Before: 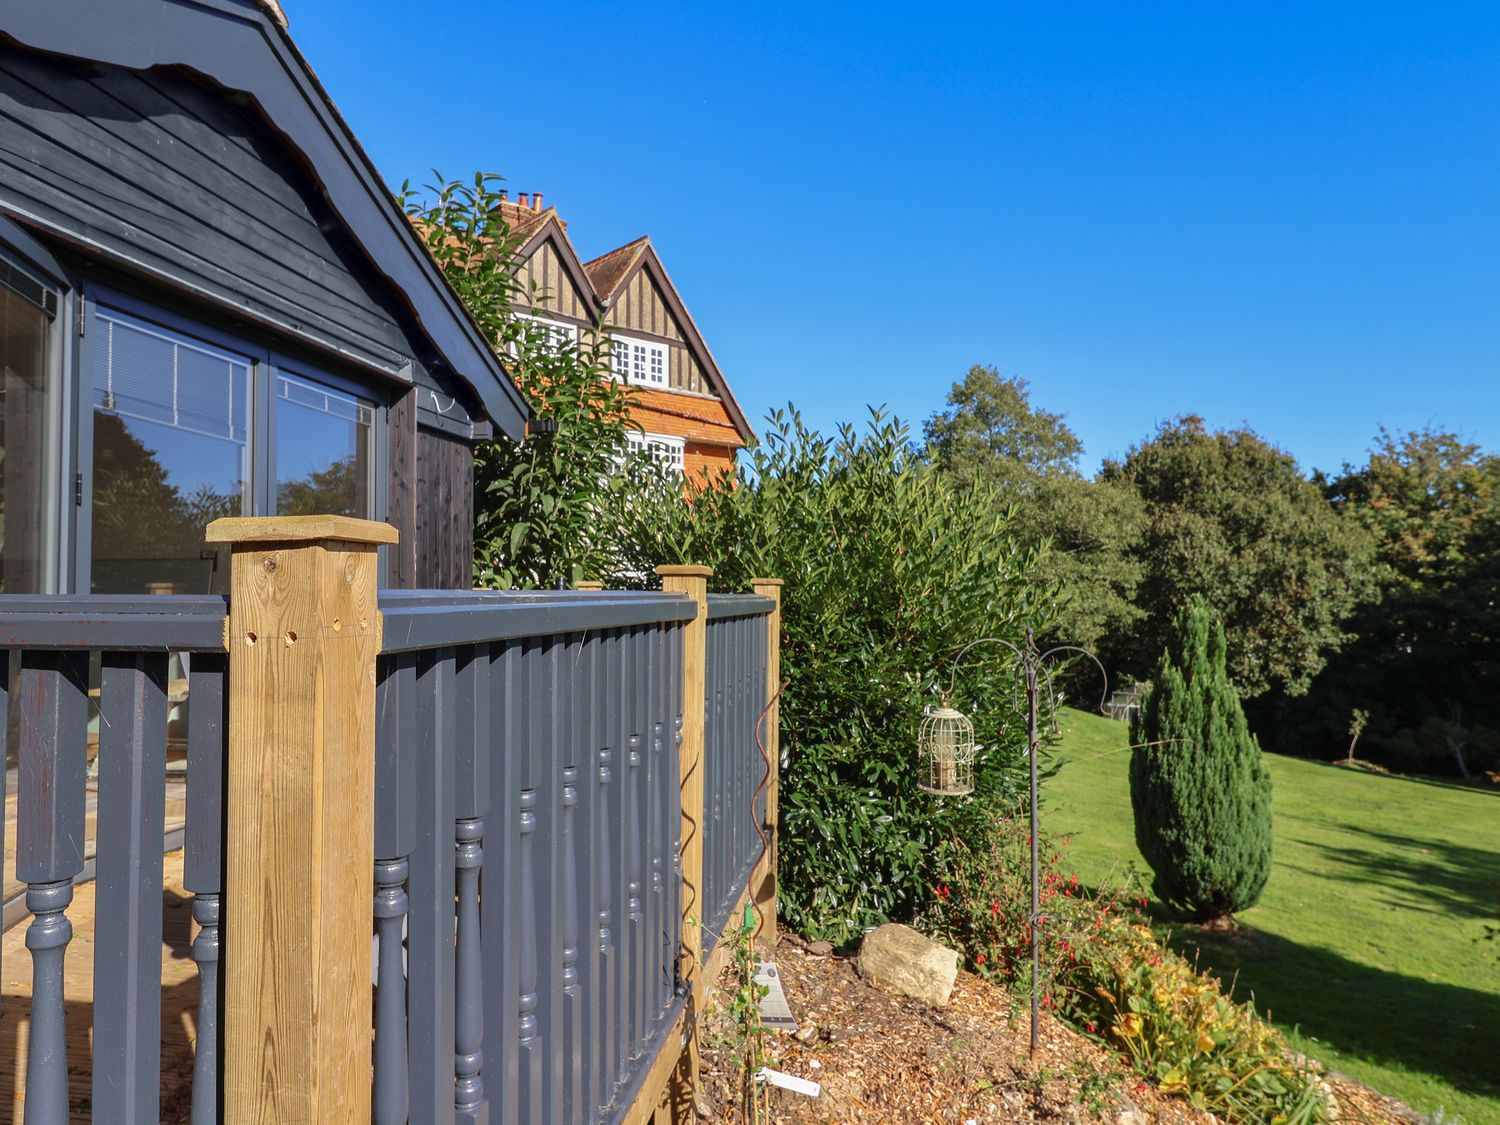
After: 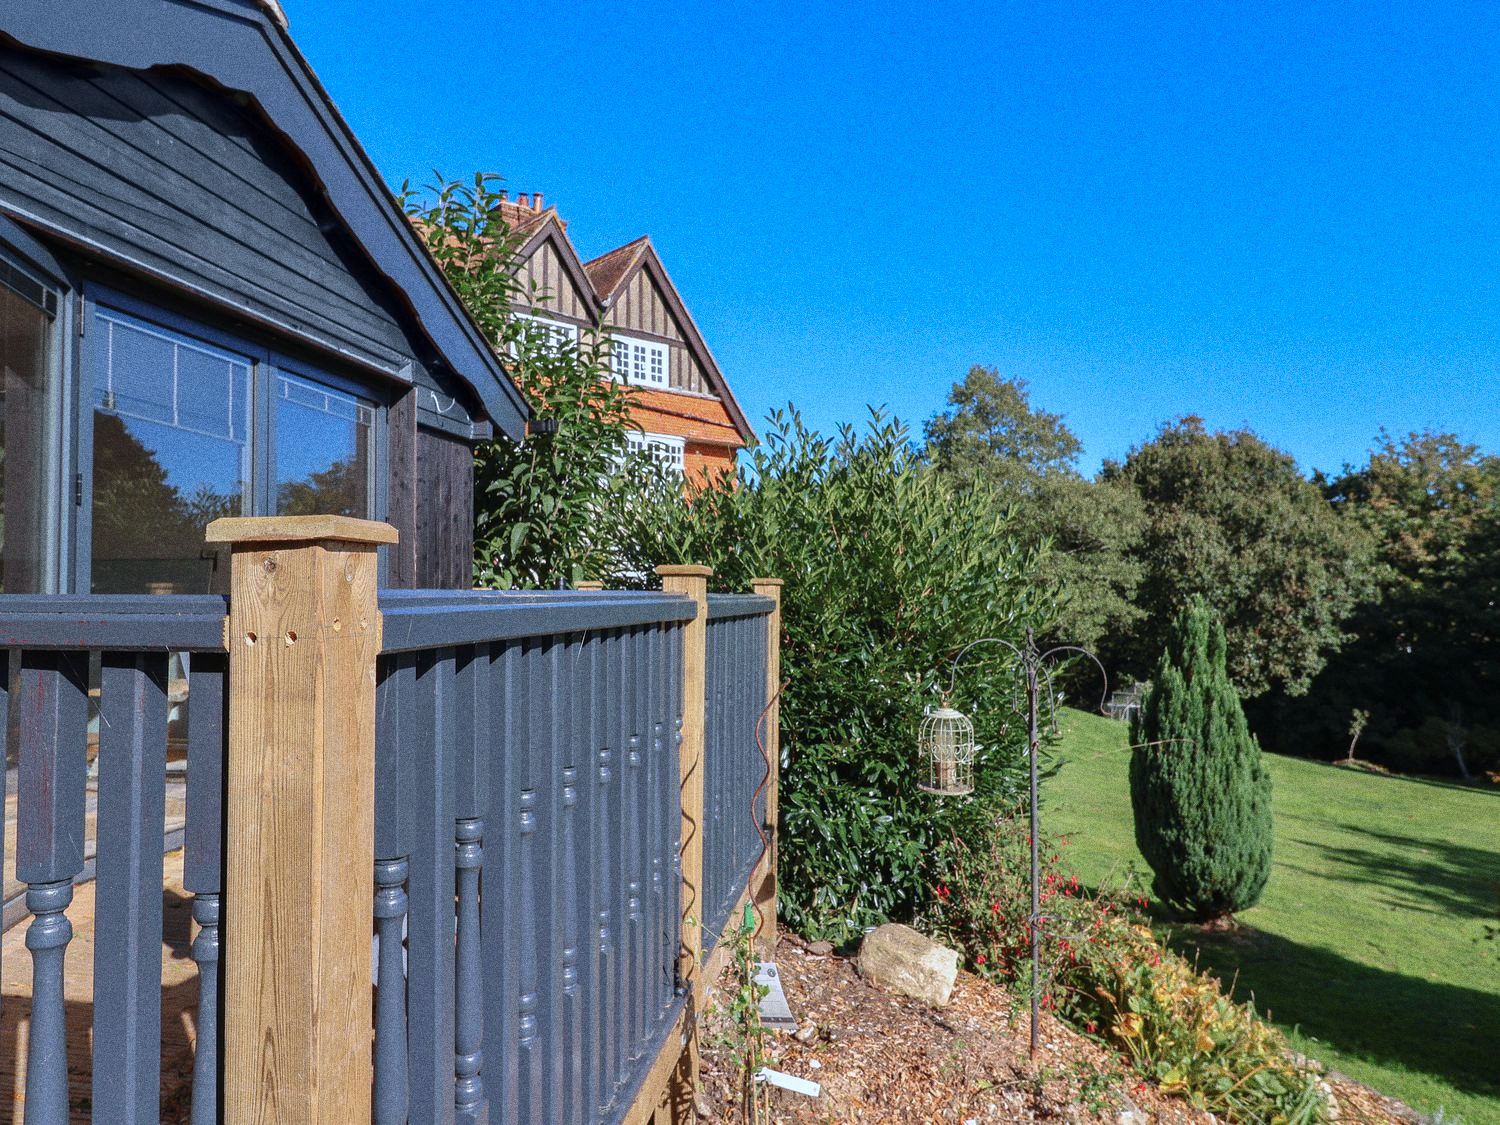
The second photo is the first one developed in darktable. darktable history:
color correction: highlights a* -2.24, highlights b* -18.1
grain: coarseness 0.09 ISO, strength 40%
